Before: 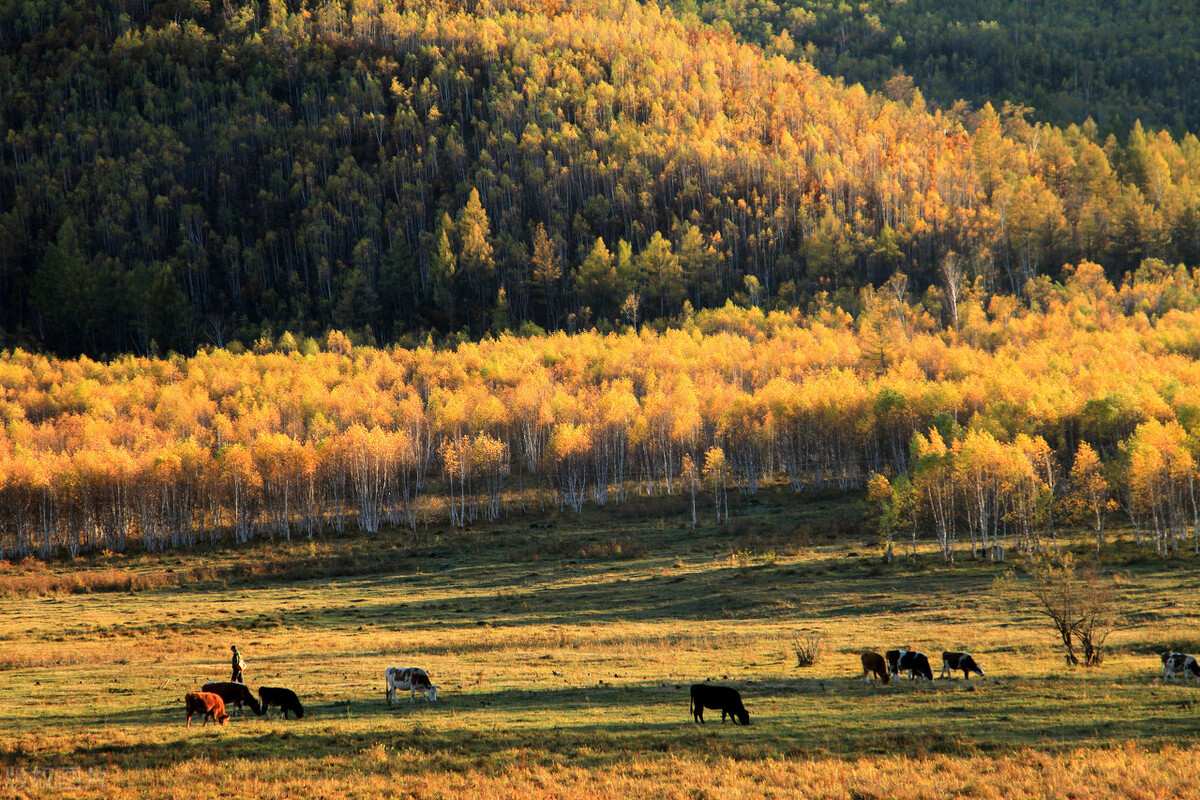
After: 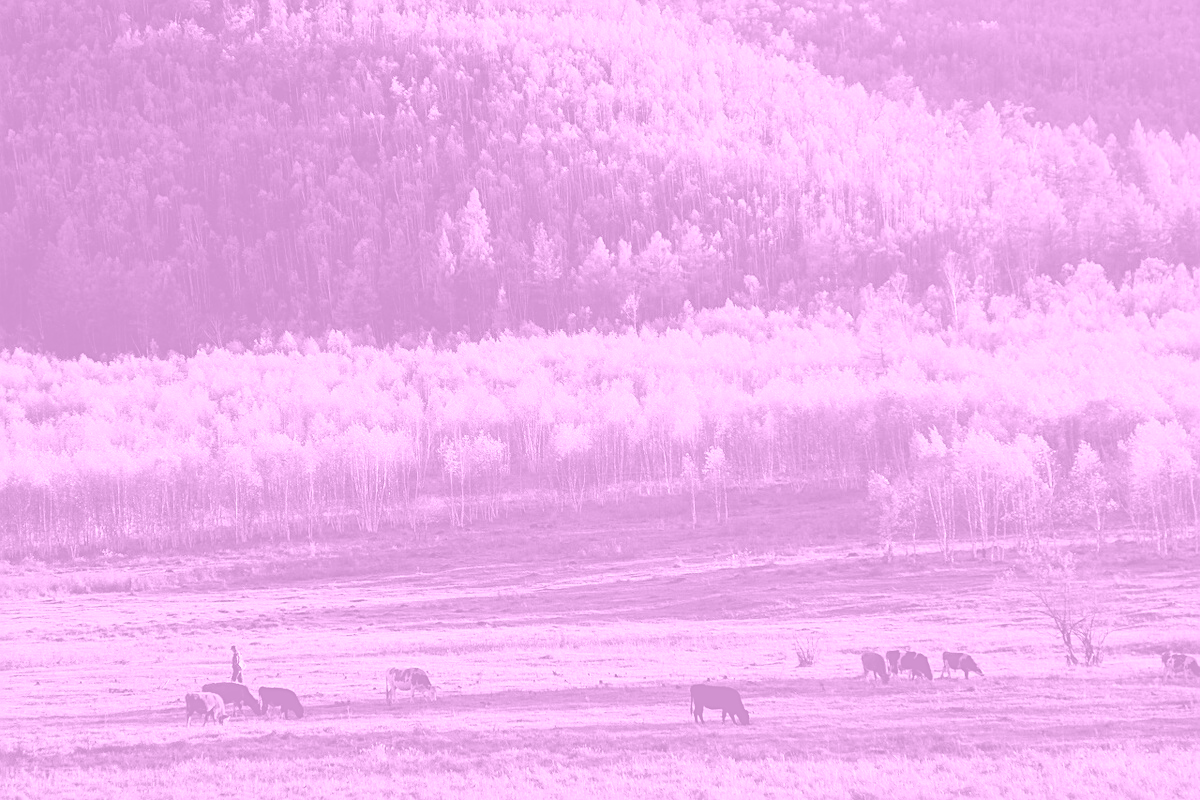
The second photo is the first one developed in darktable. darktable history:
white balance: red 0.983, blue 1.036
colorize: hue 331.2°, saturation 75%, source mix 30.28%, lightness 70.52%, version 1
sharpen: on, module defaults
